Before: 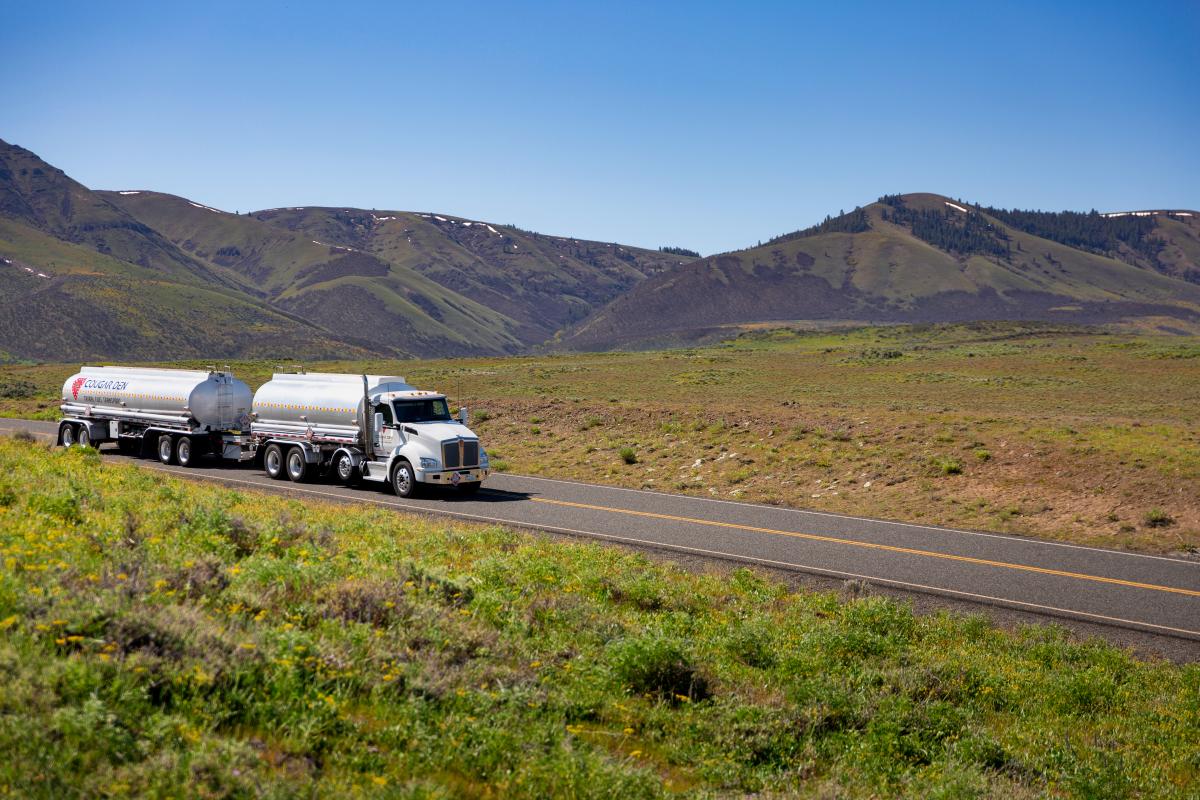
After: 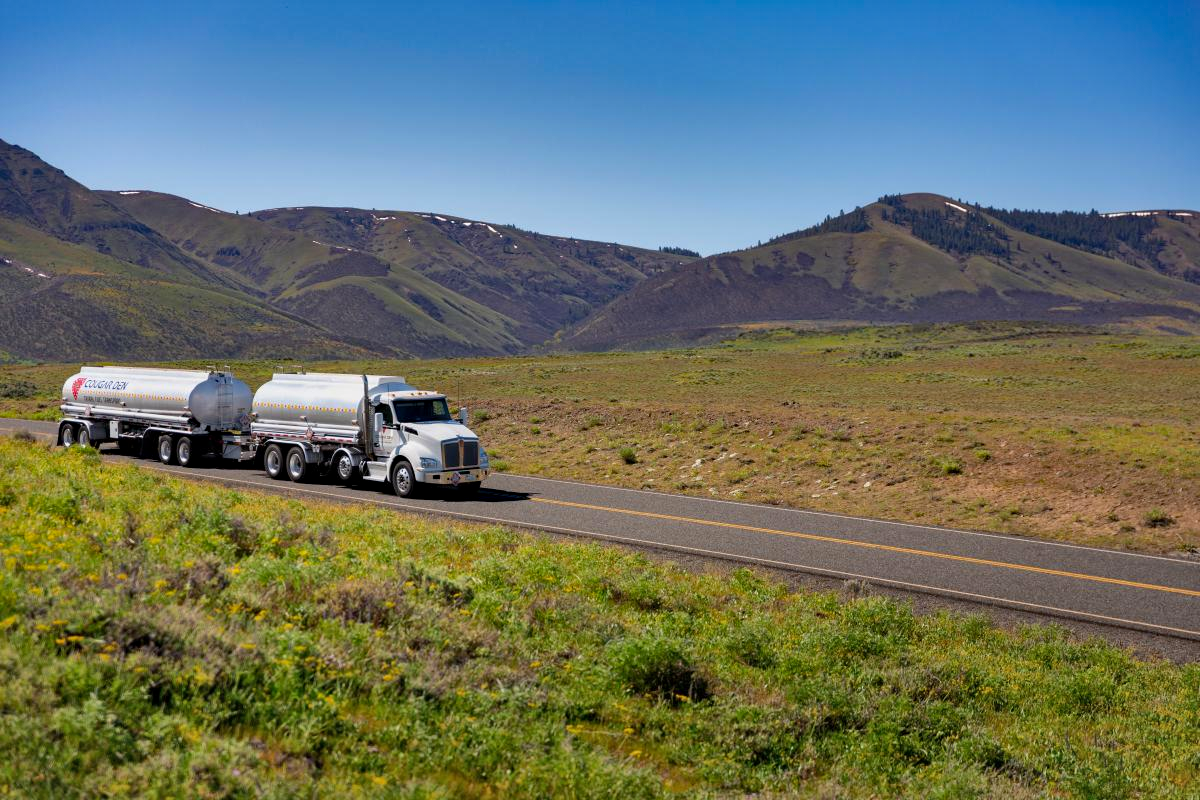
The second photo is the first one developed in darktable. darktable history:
tone equalizer: -8 EV -0.539 EV
shadows and highlights: radius 123.25, shadows 99.84, white point adjustment -2.84, highlights -98.59, soften with gaussian
exposure: compensate highlight preservation false
haze removal: adaptive false
